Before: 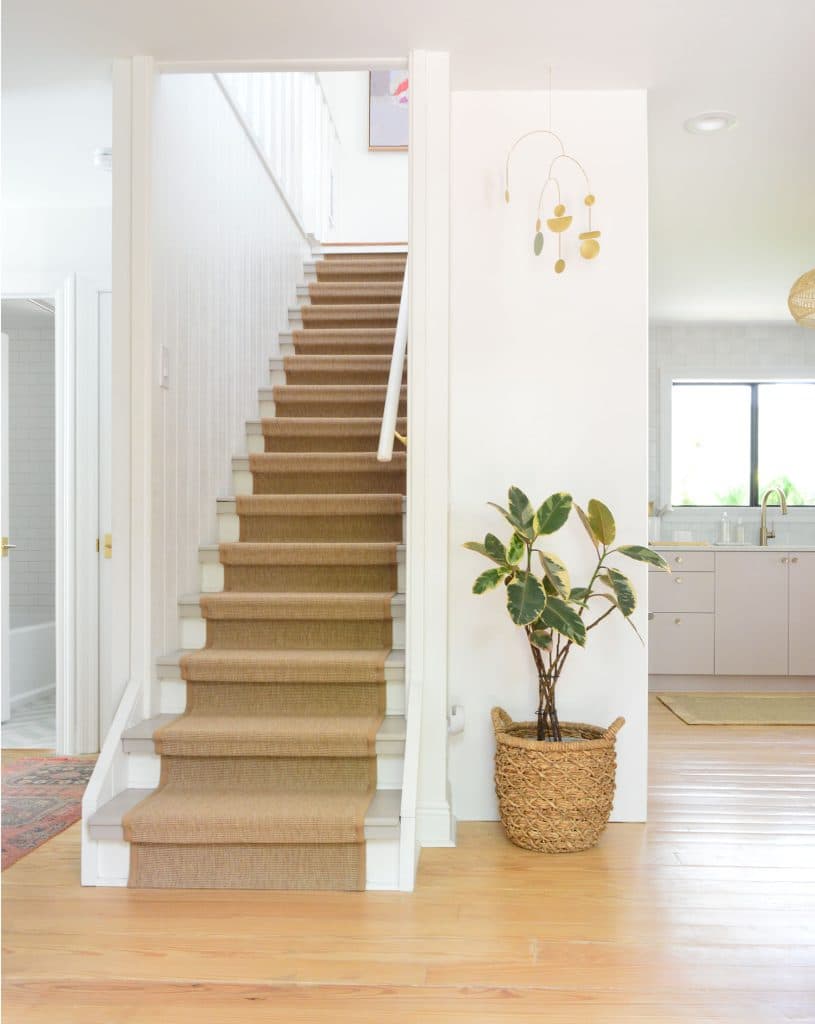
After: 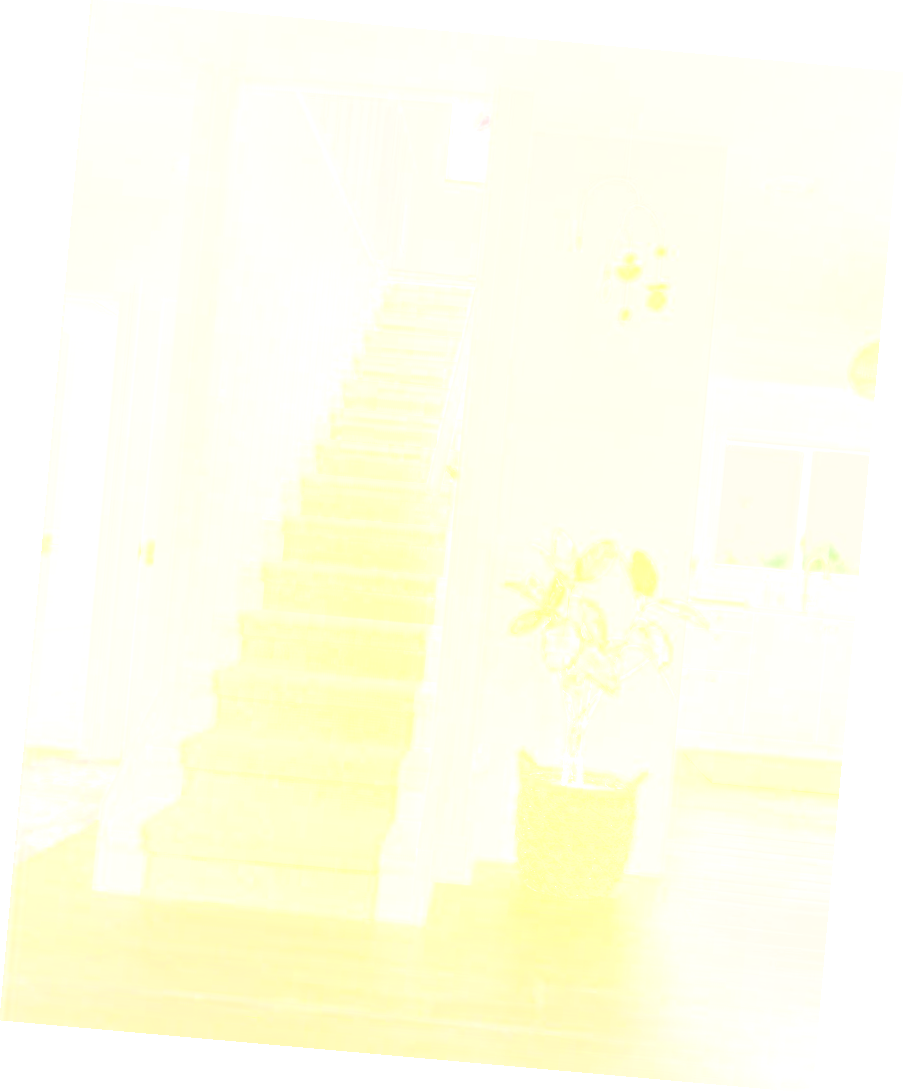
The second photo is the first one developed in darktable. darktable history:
bloom: size 70%, threshold 25%, strength 70%
rotate and perspective: rotation 5.12°, automatic cropping off
color balance rgb: shadows lift › chroma 3%, shadows lift › hue 240.84°, highlights gain › chroma 3%, highlights gain › hue 73.2°, global offset › luminance -0.5%, perceptual saturation grading › global saturation 20%, perceptual saturation grading › highlights -25%, perceptual saturation grading › shadows 50%, global vibrance 25.26%
color zones: curves: ch0 [(0, 0.558) (0.143, 0.559) (0.286, 0.529) (0.429, 0.505) (0.571, 0.5) (0.714, 0.5) (0.857, 0.5) (1, 0.558)]; ch1 [(0, 0.469) (0.01, 0.469) (0.12, 0.446) (0.248, 0.469) (0.5, 0.5) (0.748, 0.5) (0.99, 0.469) (1, 0.469)]
